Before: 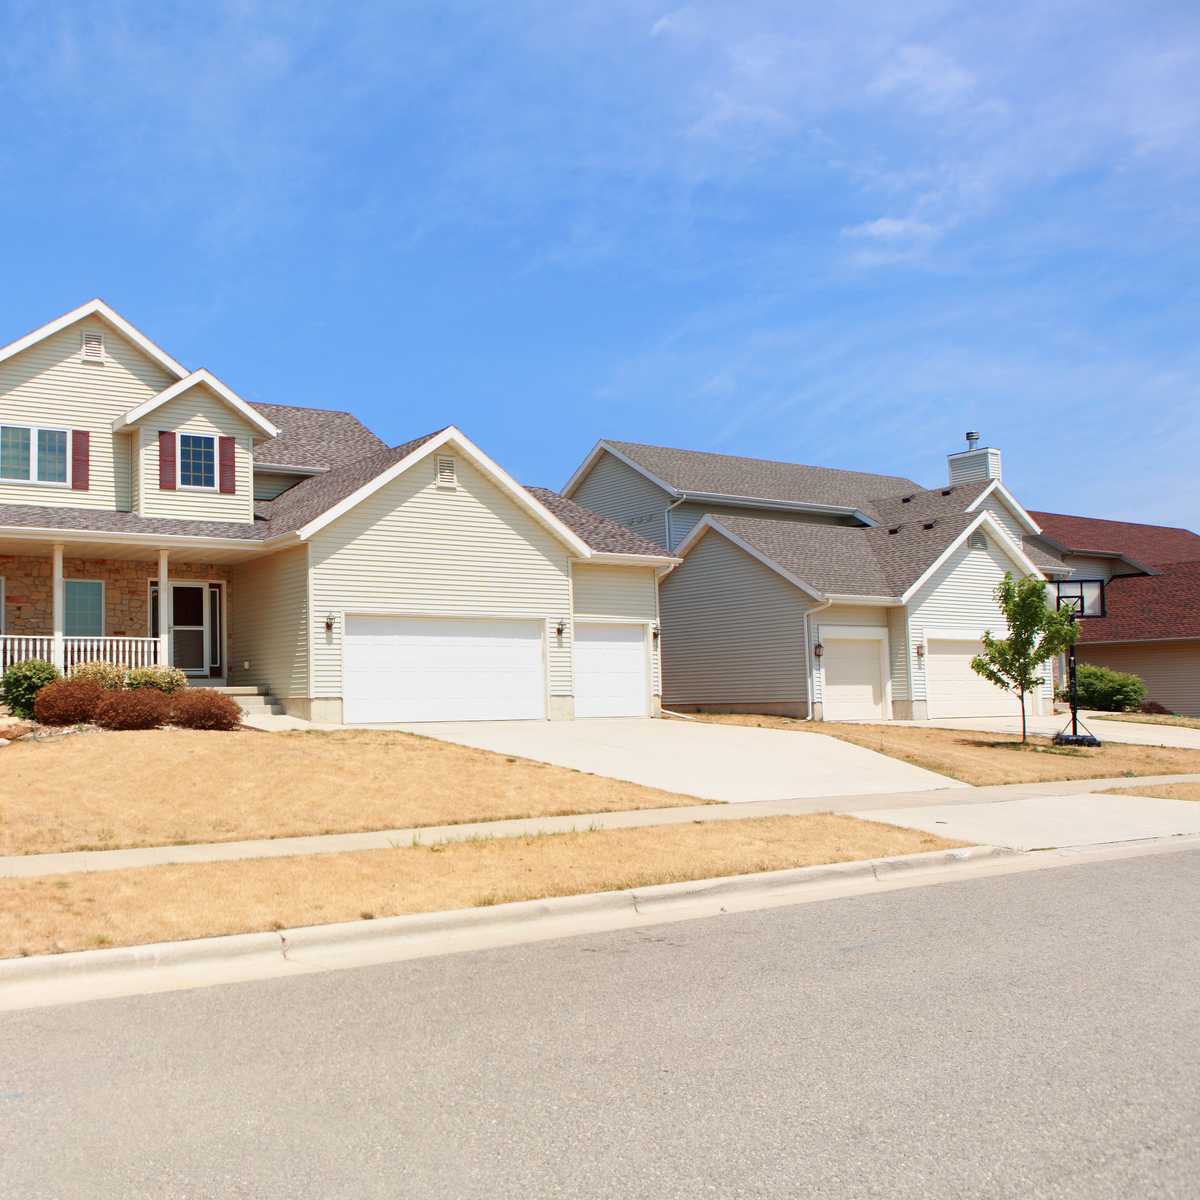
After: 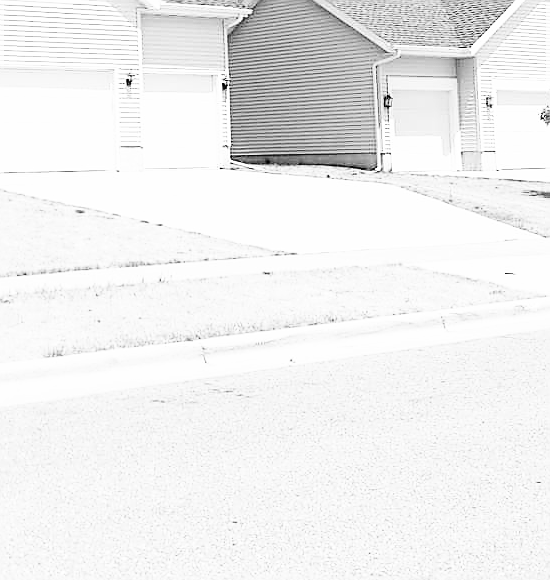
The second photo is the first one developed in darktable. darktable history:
sharpen: radius 1.4, amount 1.25, threshold 0.7
color correction: saturation 0.2
monochrome: a 1.94, b -0.638
base curve: curves: ch0 [(0, 0) (0.007, 0.004) (0.027, 0.03) (0.046, 0.07) (0.207, 0.54) (0.442, 0.872) (0.673, 0.972) (1, 1)], preserve colors none
crop: left 35.976%, top 45.819%, right 18.162%, bottom 5.807%
